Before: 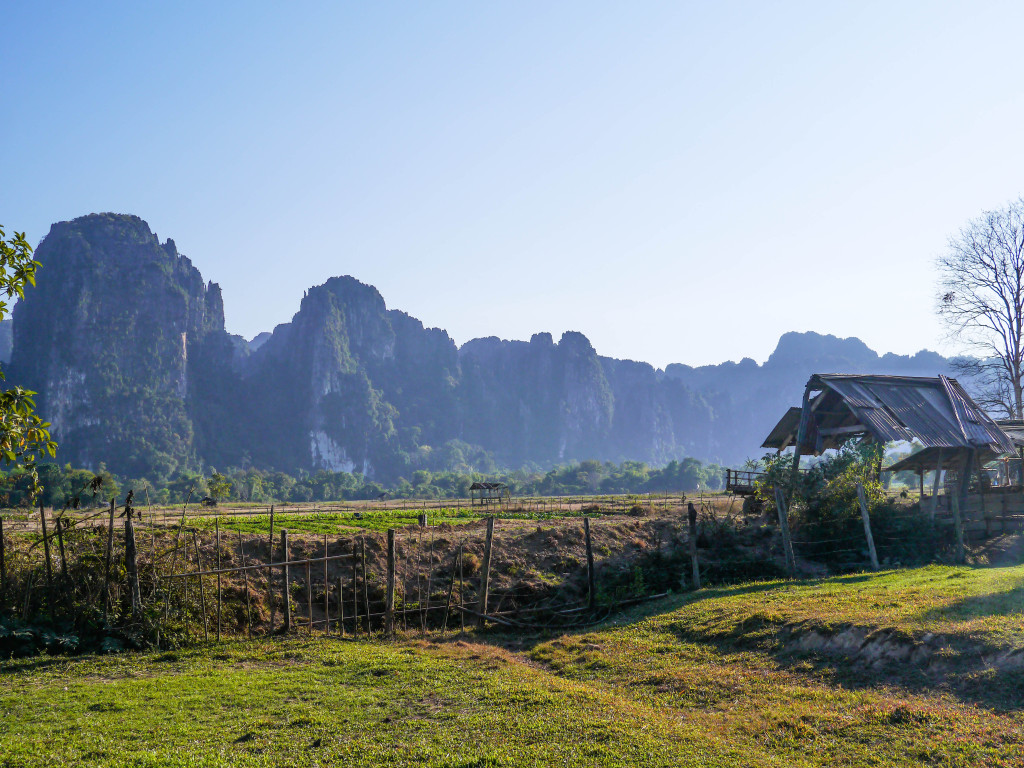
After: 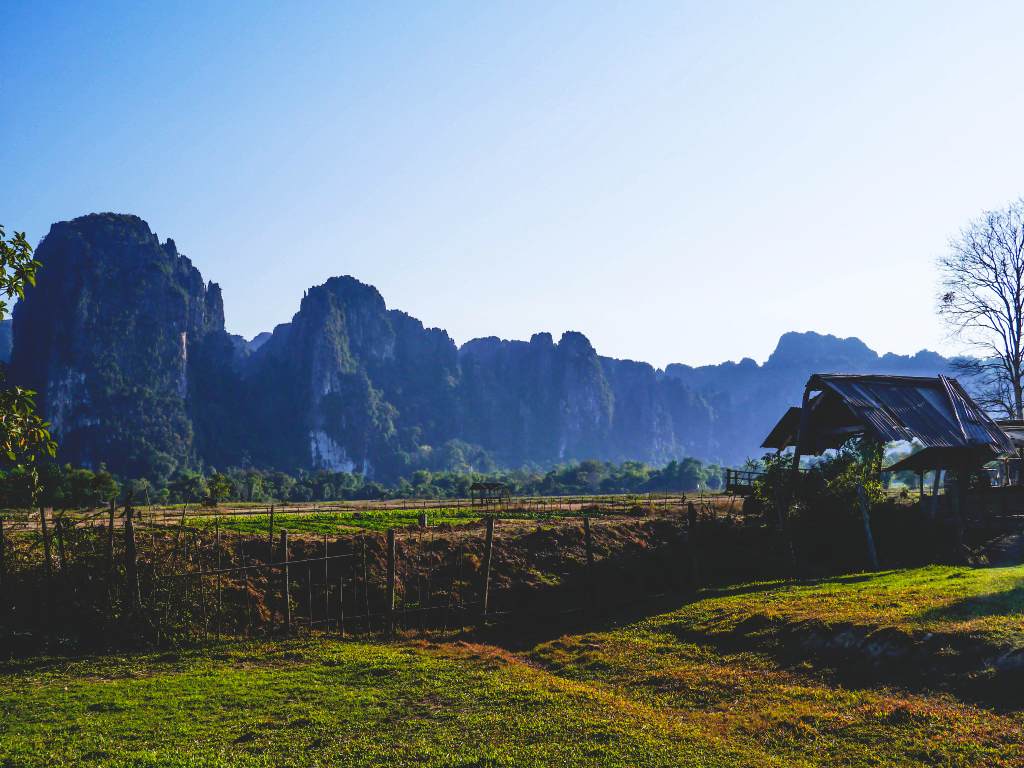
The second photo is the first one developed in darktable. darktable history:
base curve: curves: ch0 [(0, 0.02) (0.083, 0.036) (1, 1)], preserve colors none
tone curve: curves: ch0 [(0, 0) (0.08, 0.06) (0.17, 0.14) (0.5, 0.5) (0.83, 0.86) (0.92, 0.94) (1, 1)], preserve colors none
